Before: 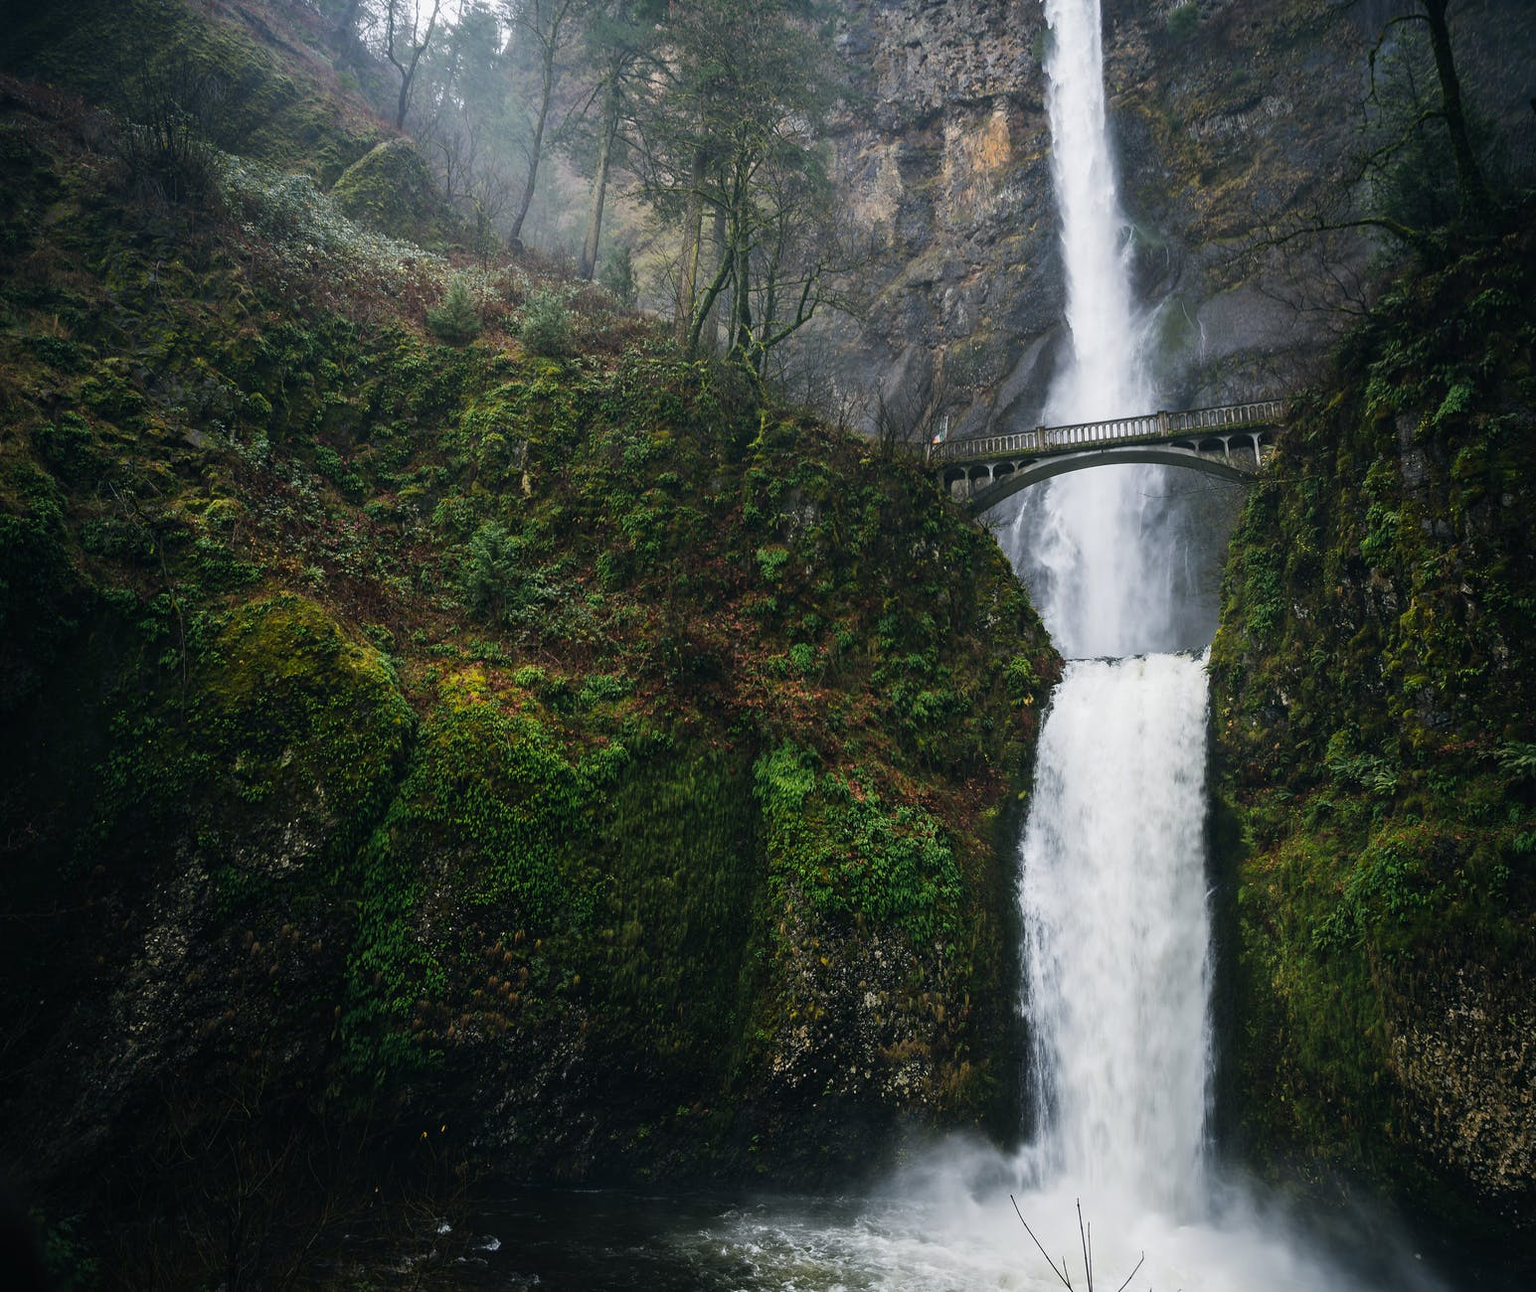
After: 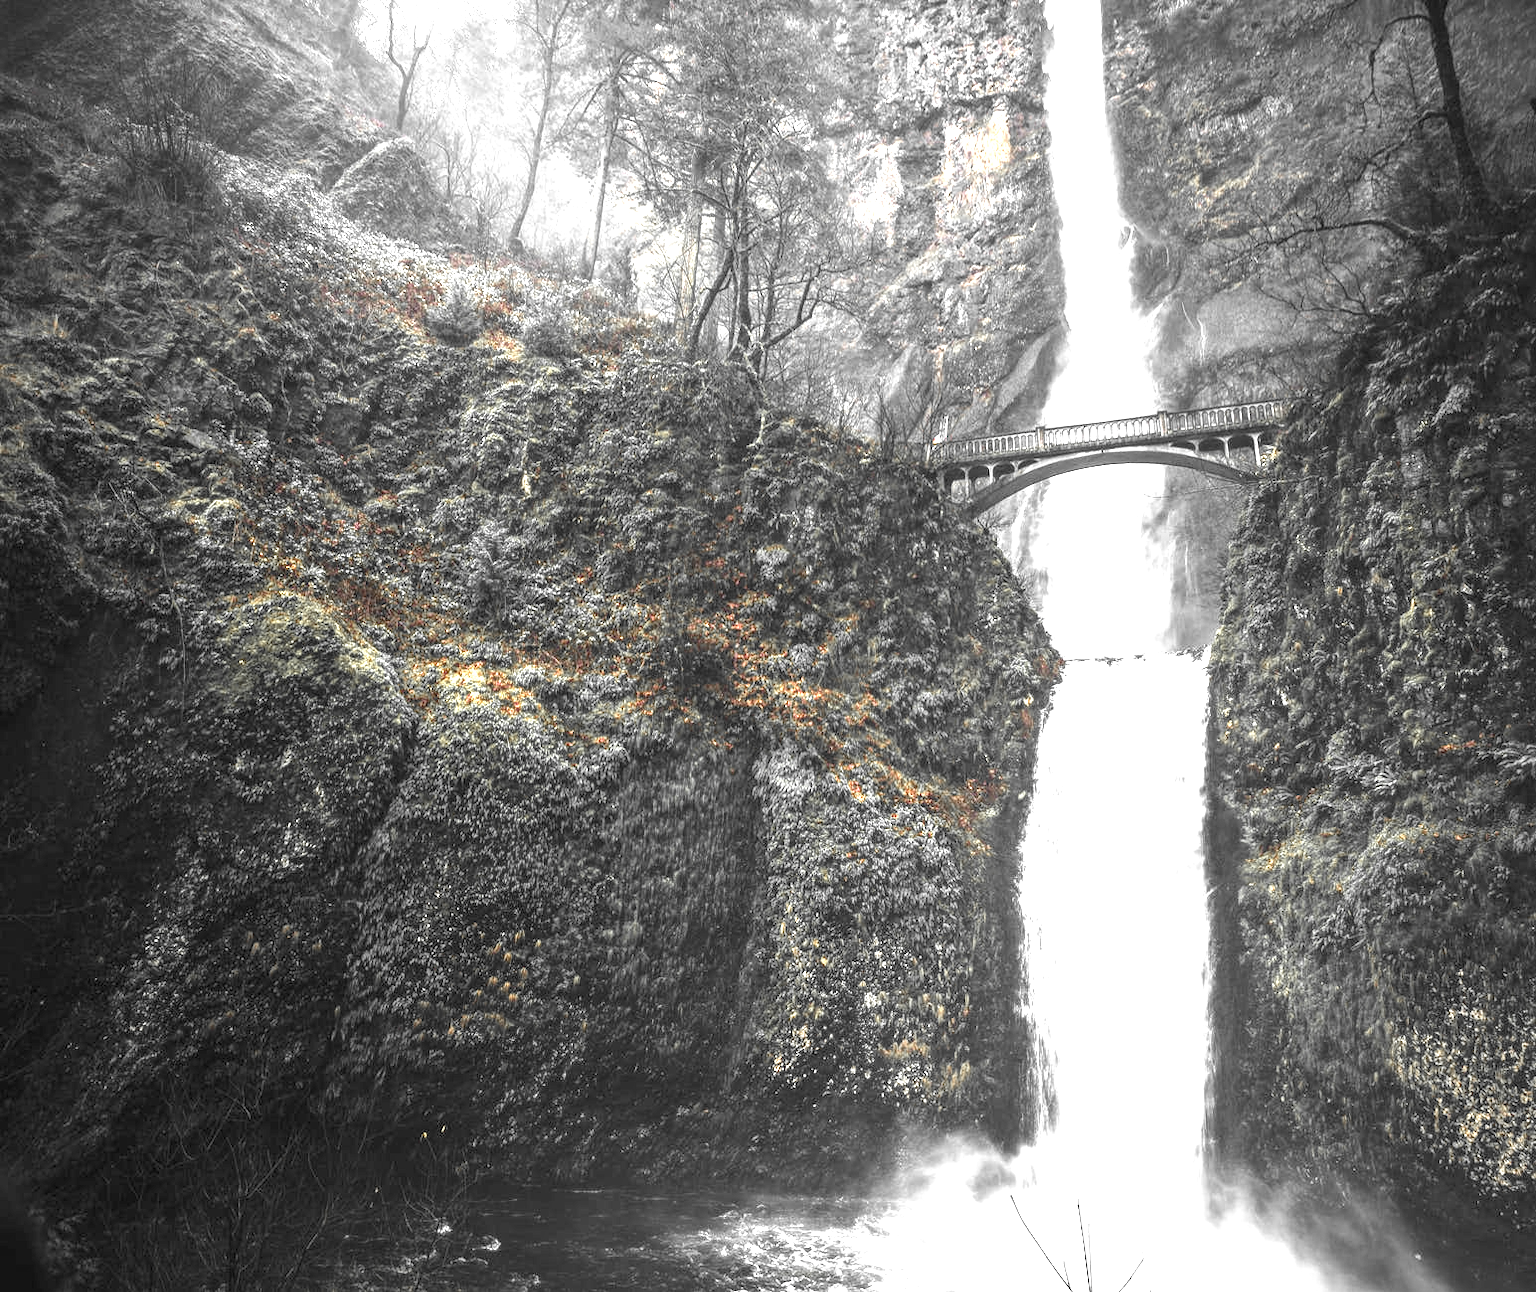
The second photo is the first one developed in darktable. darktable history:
local contrast: highlights 0%, shadows 0%, detail 133%
color zones: curves: ch0 [(0, 0.447) (0.184, 0.543) (0.323, 0.476) (0.429, 0.445) (0.571, 0.443) (0.714, 0.451) (0.857, 0.452) (1, 0.447)]; ch1 [(0, 0.464) (0.176, 0.46) (0.287, 0.177) (0.429, 0.002) (0.571, 0) (0.714, 0) (0.857, 0) (1, 0.464)], mix 20%
exposure: exposure 2.04 EV, compensate highlight preservation false
